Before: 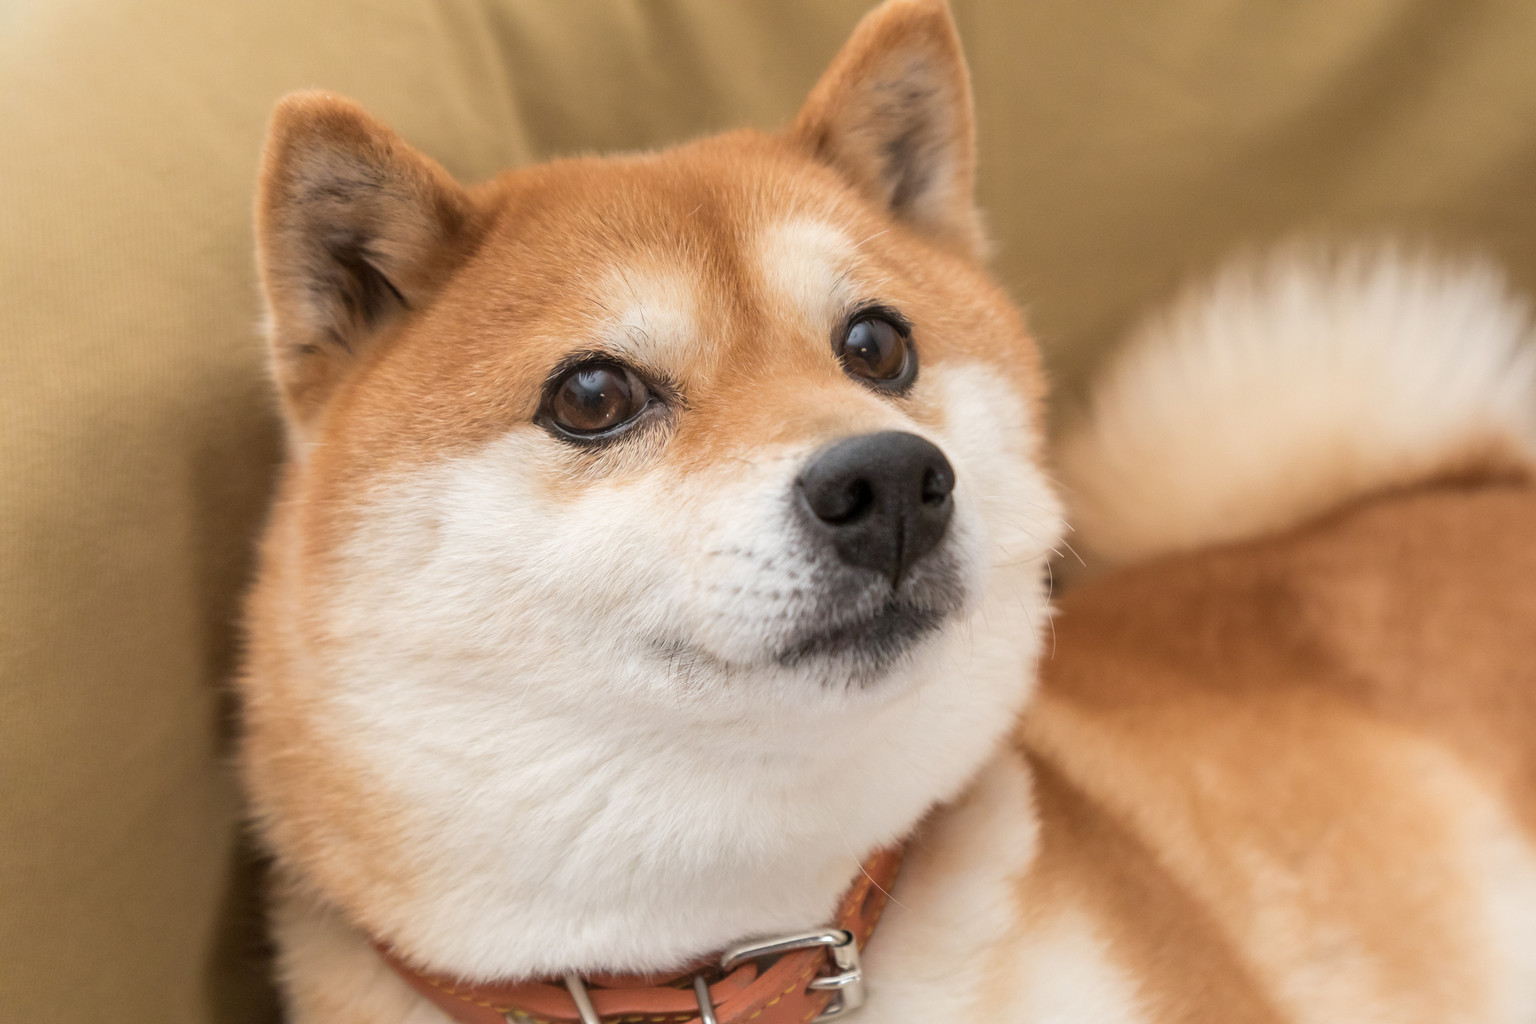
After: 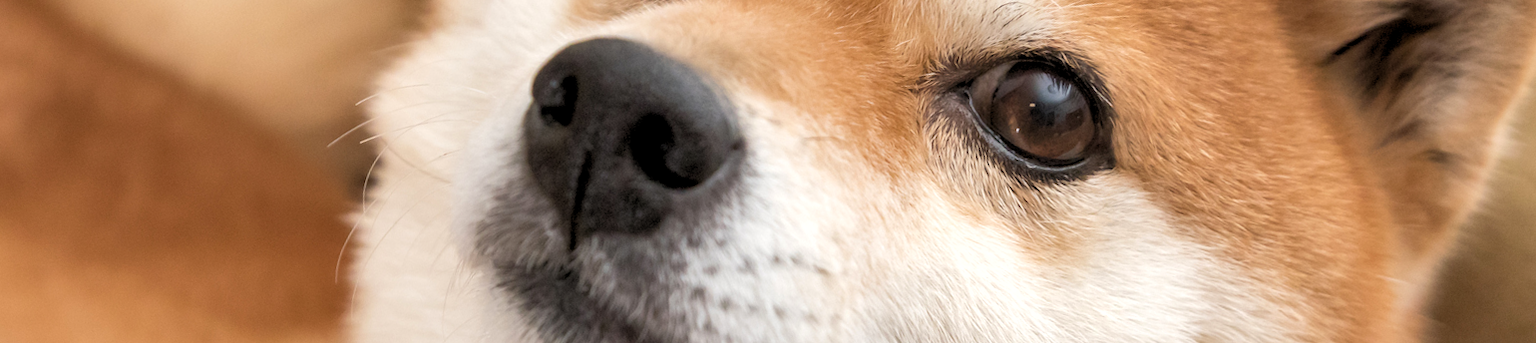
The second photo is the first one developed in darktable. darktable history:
crop and rotate: angle 16.12°, top 30.835%, bottom 35.653%
shadows and highlights: shadows color adjustment 97.66%, soften with gaussian
rgb levels: levels [[0.01, 0.419, 0.839], [0, 0.5, 1], [0, 0.5, 1]]
tone equalizer: -7 EV 0.18 EV, -6 EV 0.12 EV, -5 EV 0.08 EV, -4 EV 0.04 EV, -2 EV -0.02 EV, -1 EV -0.04 EV, +0 EV -0.06 EV, luminance estimator HSV value / RGB max
